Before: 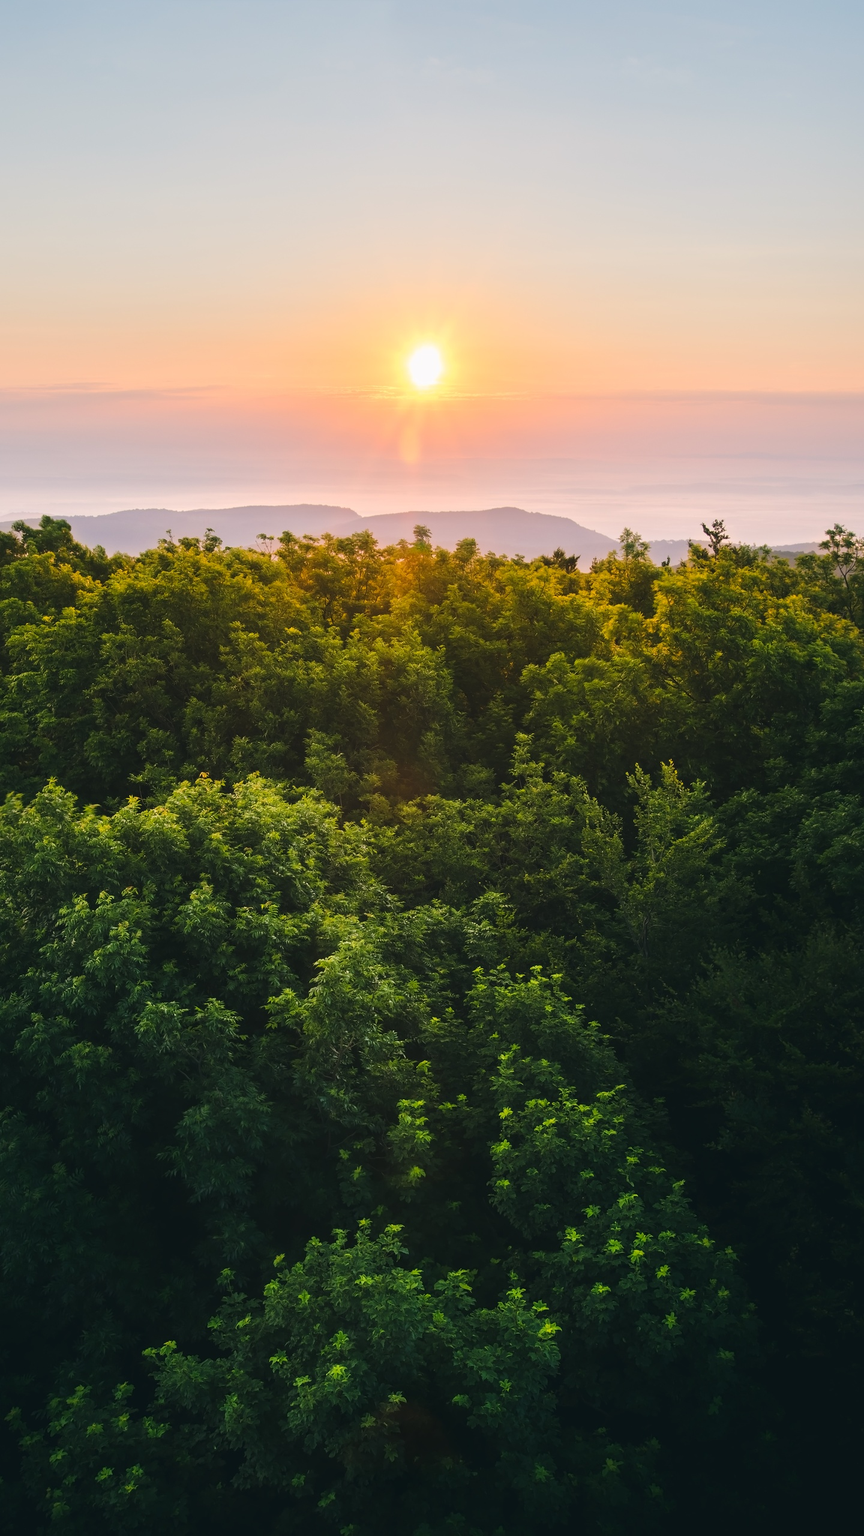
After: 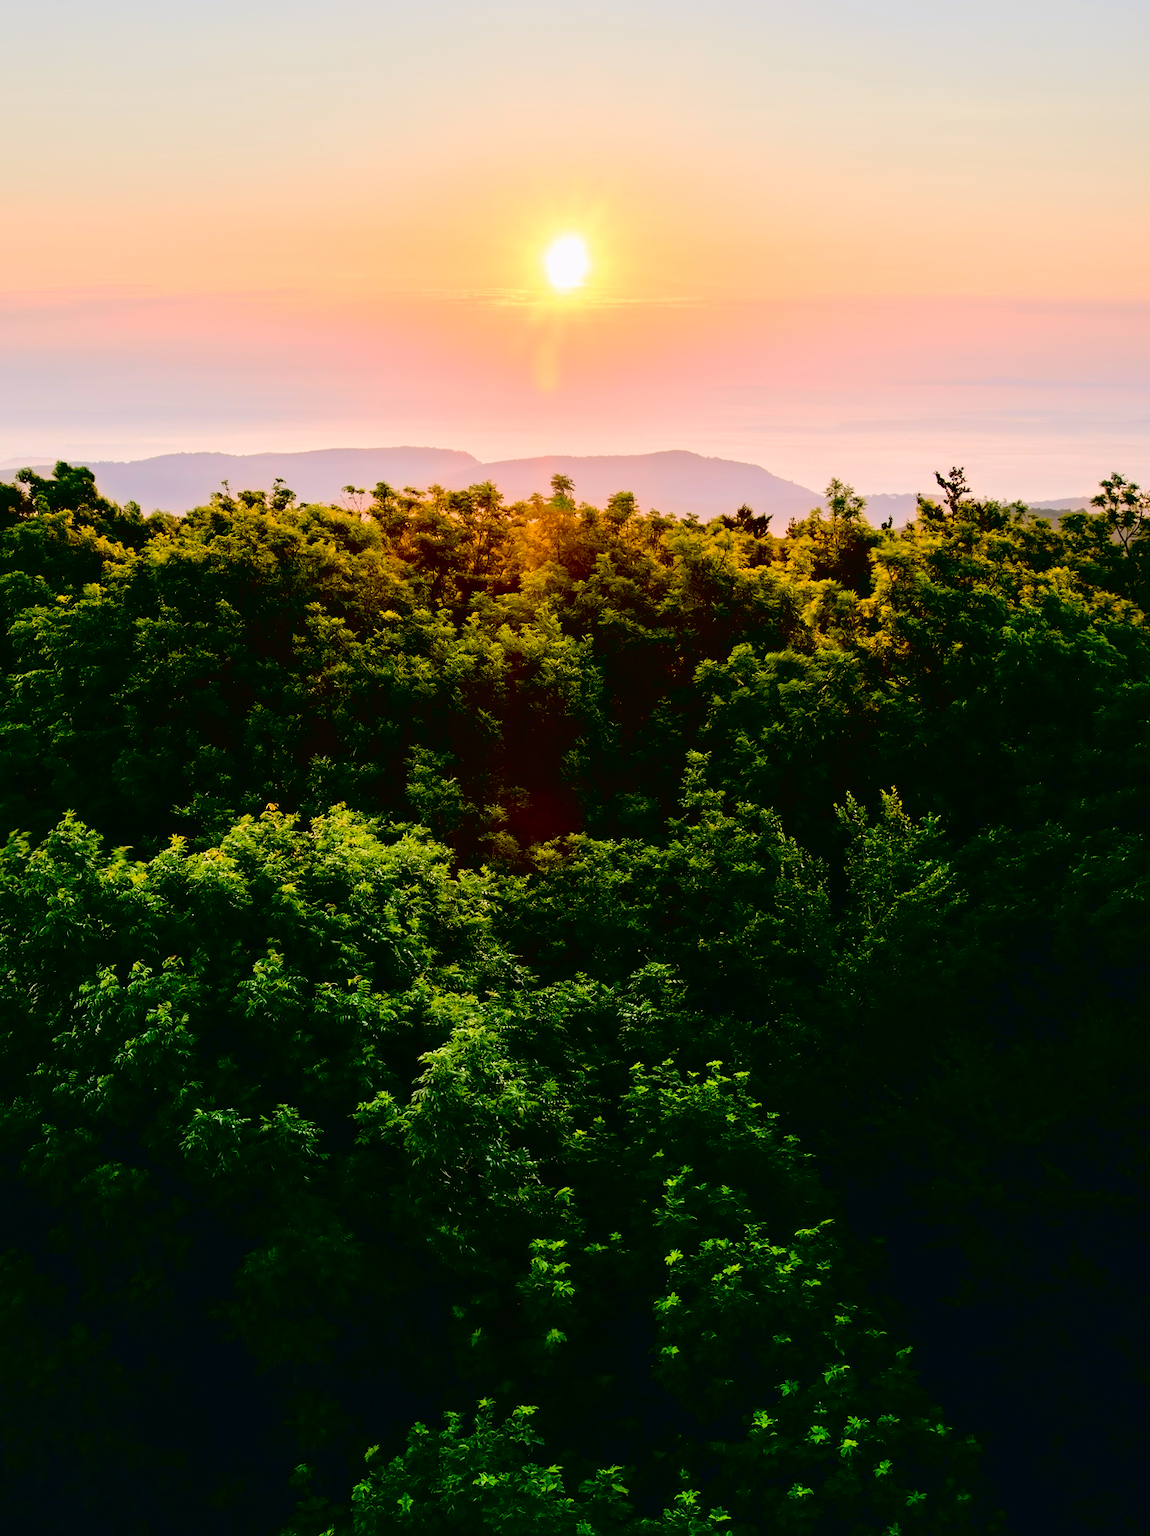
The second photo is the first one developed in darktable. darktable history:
exposure: black level correction 0.048, exposure 0.013 EV, compensate highlight preservation false
color zones: mix 21.79%
crop: top 11.024%, bottom 13.893%
tone curve: curves: ch0 [(0, 0.018) (0.061, 0.041) (0.205, 0.191) (0.289, 0.292) (0.39, 0.424) (0.493, 0.551) (0.666, 0.743) (0.795, 0.841) (1, 0.998)]; ch1 [(0, 0) (0.385, 0.343) (0.439, 0.415) (0.494, 0.498) (0.501, 0.501) (0.51, 0.509) (0.548, 0.563) (0.586, 0.61) (0.684, 0.658) (0.783, 0.804) (1, 1)]; ch2 [(0, 0) (0.304, 0.31) (0.403, 0.399) (0.441, 0.428) (0.47, 0.469) (0.498, 0.496) (0.524, 0.538) (0.566, 0.579) (0.648, 0.665) (0.697, 0.699) (1, 1)], color space Lab, independent channels, preserve colors none
